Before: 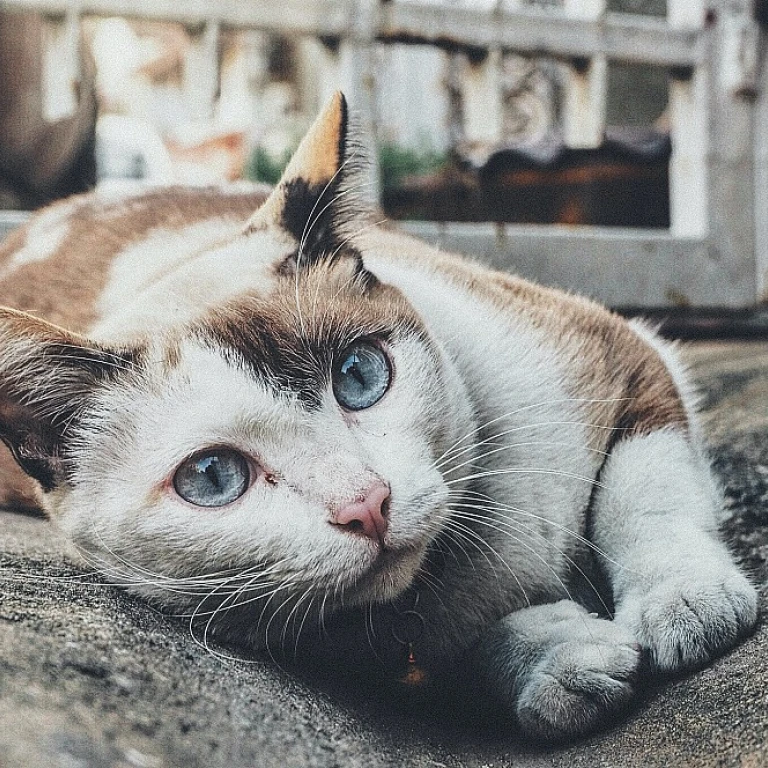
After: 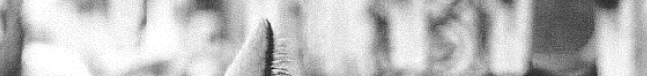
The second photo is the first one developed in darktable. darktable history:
white balance: red 0.766, blue 1.537
crop and rotate: left 9.644%, top 9.491%, right 6.021%, bottom 80.509%
color calibration: output gray [0.28, 0.41, 0.31, 0], gray › normalize channels true, illuminant same as pipeline (D50), adaptation XYZ, x 0.346, y 0.359, gamut compression 0
